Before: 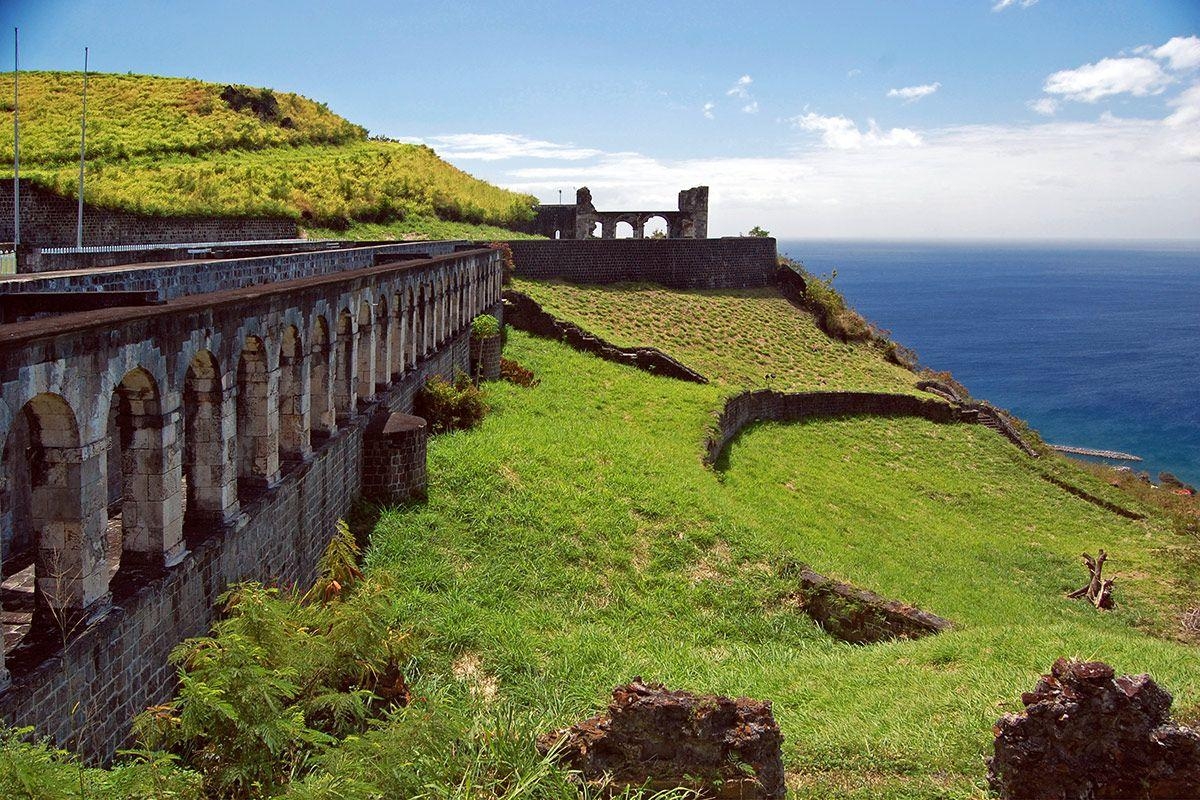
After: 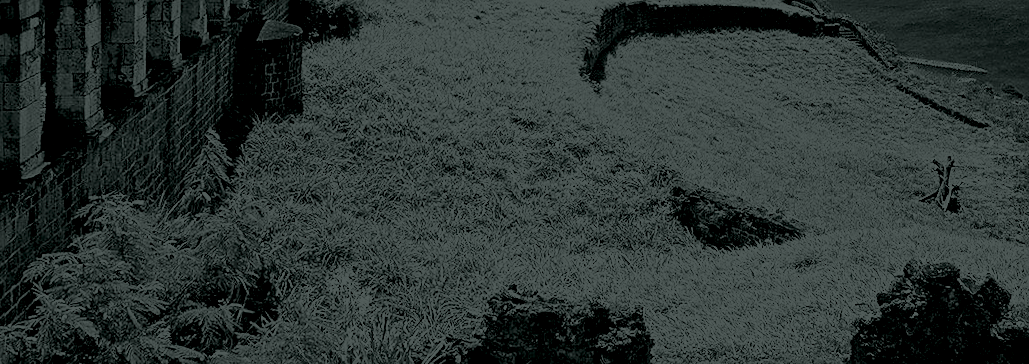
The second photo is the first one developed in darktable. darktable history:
exposure: compensate highlight preservation false
tone equalizer: -8 EV 0.25 EV, -7 EV 0.417 EV, -6 EV 0.417 EV, -5 EV 0.25 EV, -3 EV -0.25 EV, -2 EV -0.417 EV, -1 EV -0.417 EV, +0 EV -0.25 EV, edges refinement/feathering 500, mask exposure compensation -1.57 EV, preserve details guided filter
colorize: hue 90°, saturation 19%, lightness 1.59%, version 1
rotate and perspective: rotation 0.679°, lens shift (horizontal) 0.136, crop left 0.009, crop right 0.991, crop top 0.078, crop bottom 0.95
sharpen: on, module defaults
rgb curve: curves: ch0 [(0, 0) (0.21, 0.15) (0.24, 0.21) (0.5, 0.75) (0.75, 0.96) (0.89, 0.99) (1, 1)]; ch1 [(0, 0.02) (0.21, 0.13) (0.25, 0.2) (0.5, 0.67) (0.75, 0.9) (0.89, 0.97) (1, 1)]; ch2 [(0, 0.02) (0.21, 0.13) (0.25, 0.2) (0.5, 0.67) (0.75, 0.9) (0.89, 0.97) (1, 1)], compensate middle gray true
crop and rotate: left 13.306%, top 48.129%, bottom 2.928%
contrast brightness saturation: brightness 0.15
